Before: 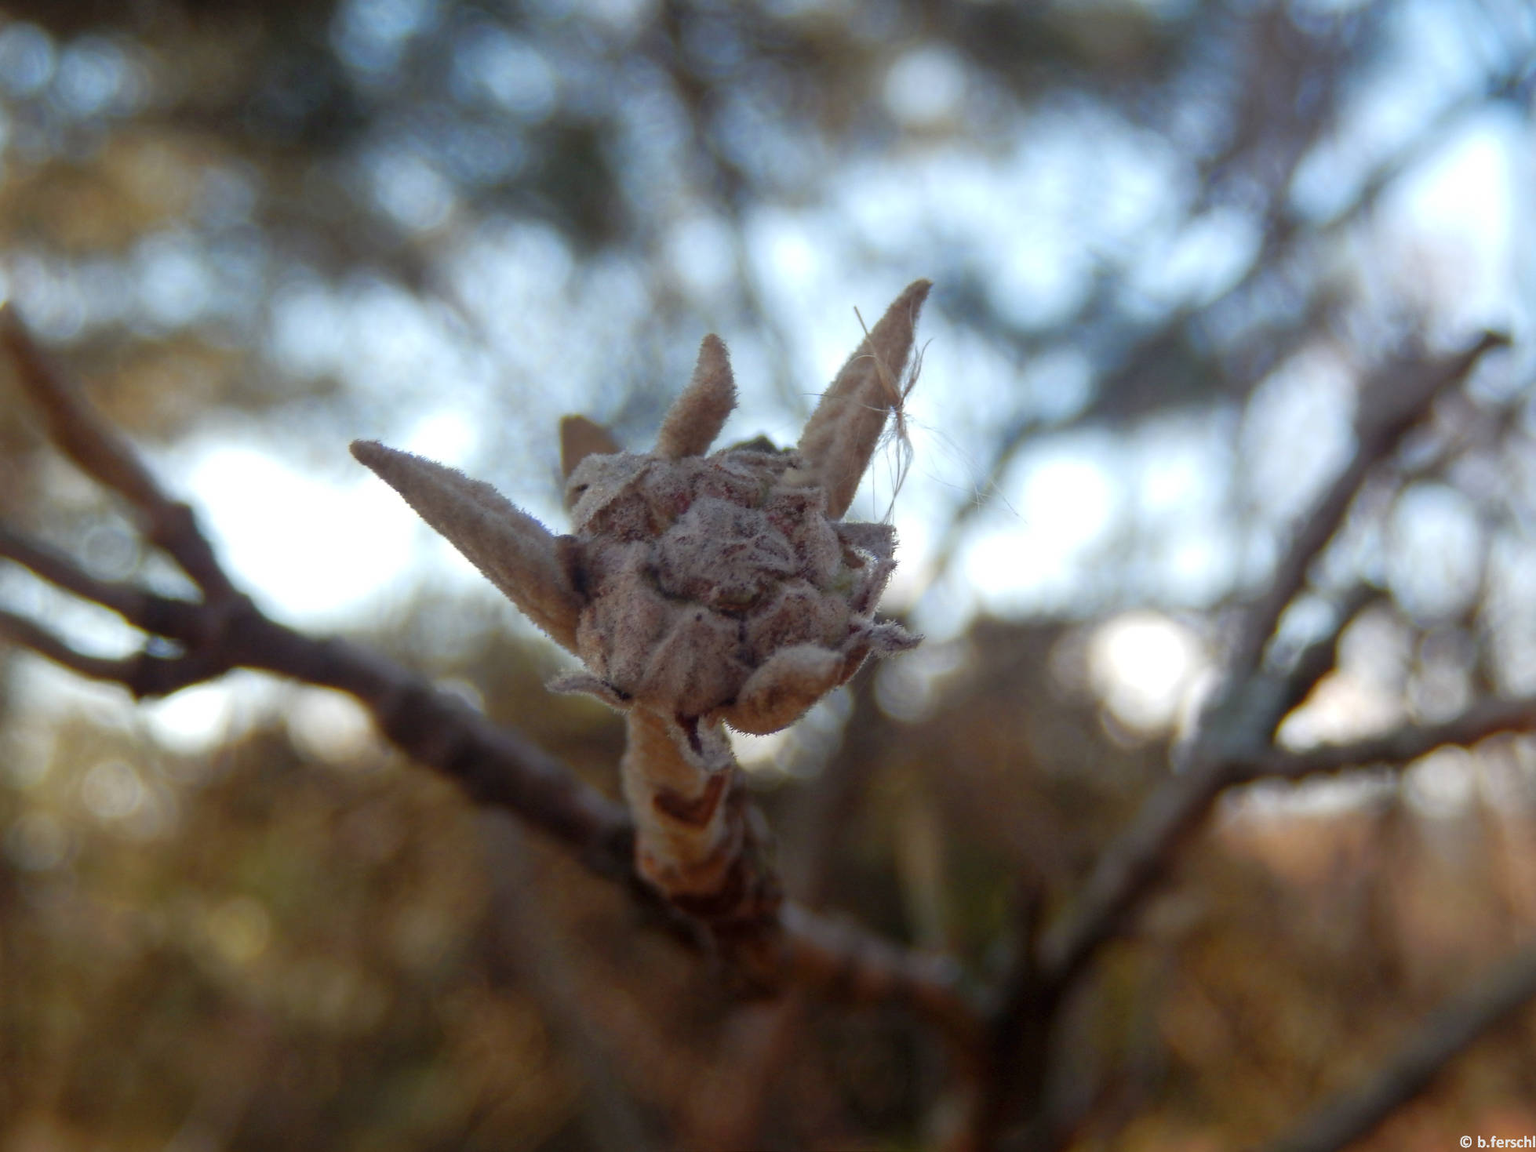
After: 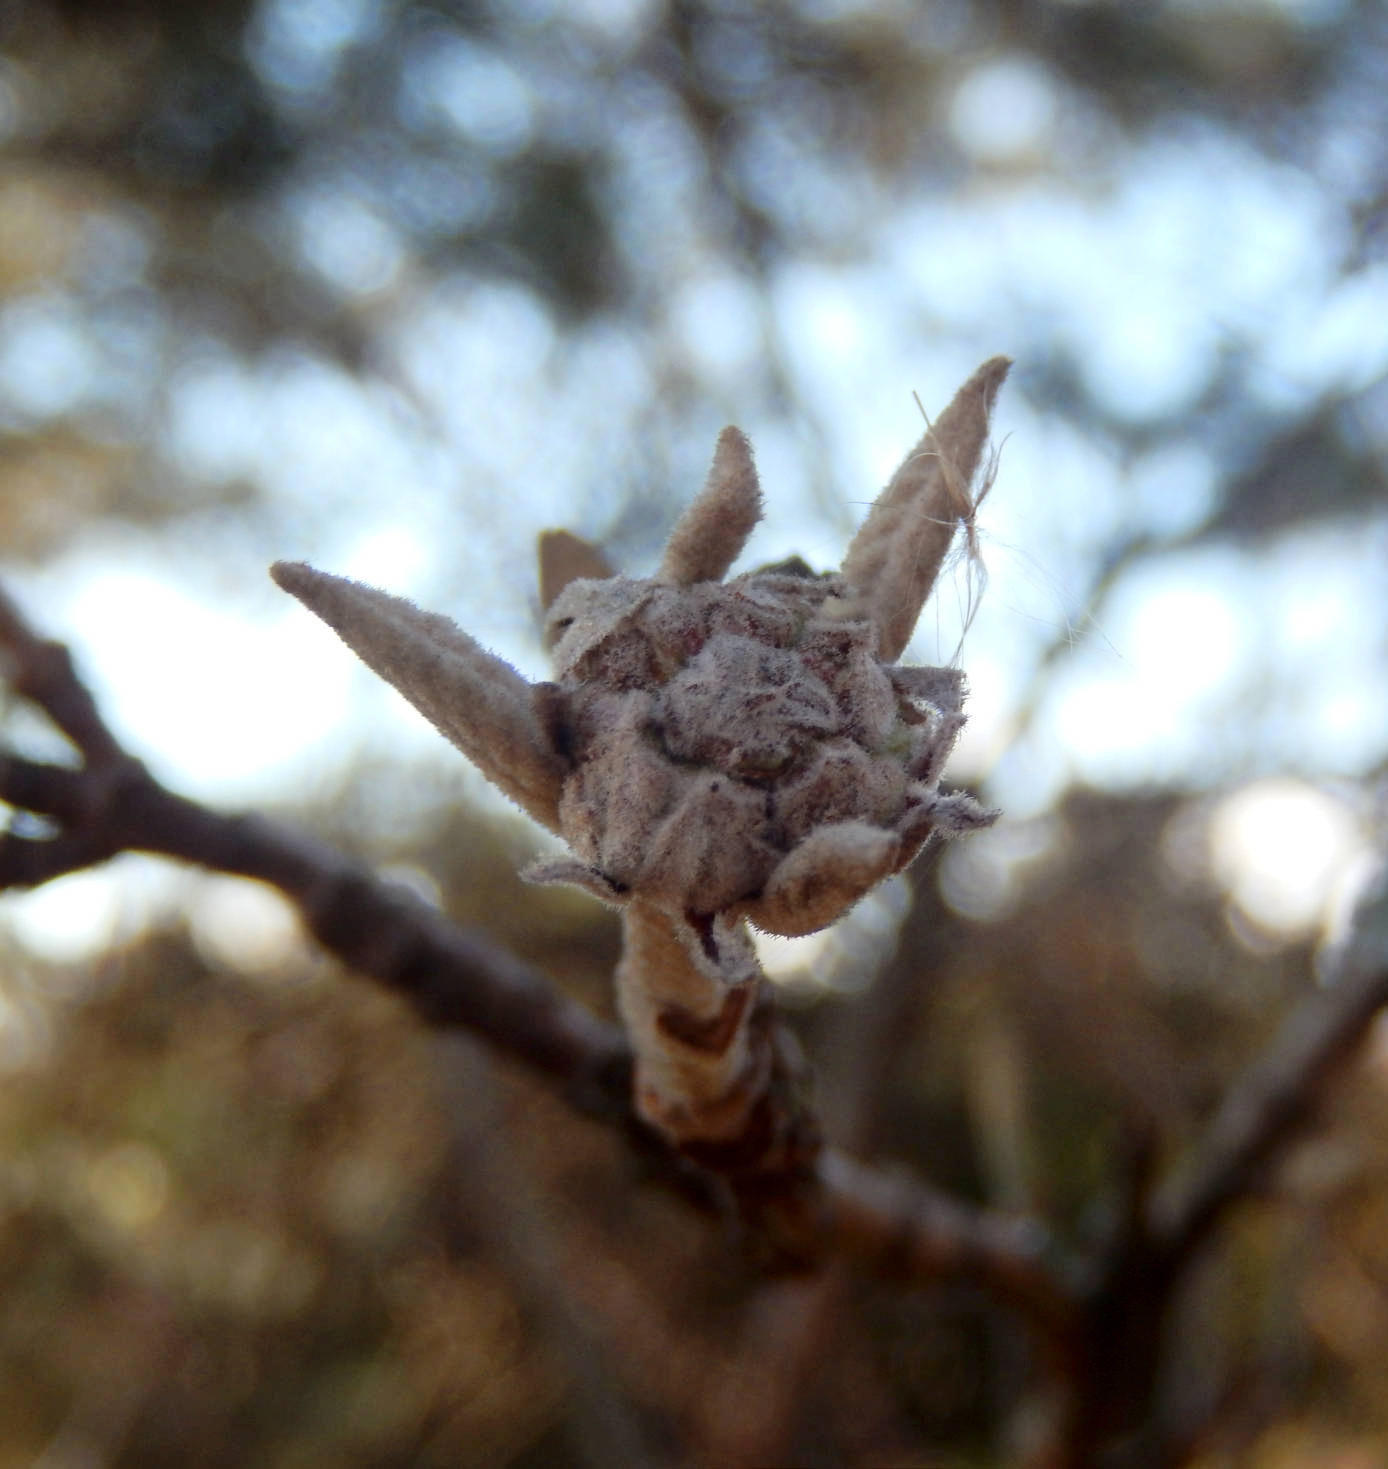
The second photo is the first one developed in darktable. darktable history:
tone curve: curves: ch0 [(0, 0) (0.004, 0.001) (0.133, 0.112) (0.325, 0.362) (0.832, 0.893) (1, 1)], color space Lab, independent channels, preserve colors none
crop and rotate: left 9.026%, right 20.083%
